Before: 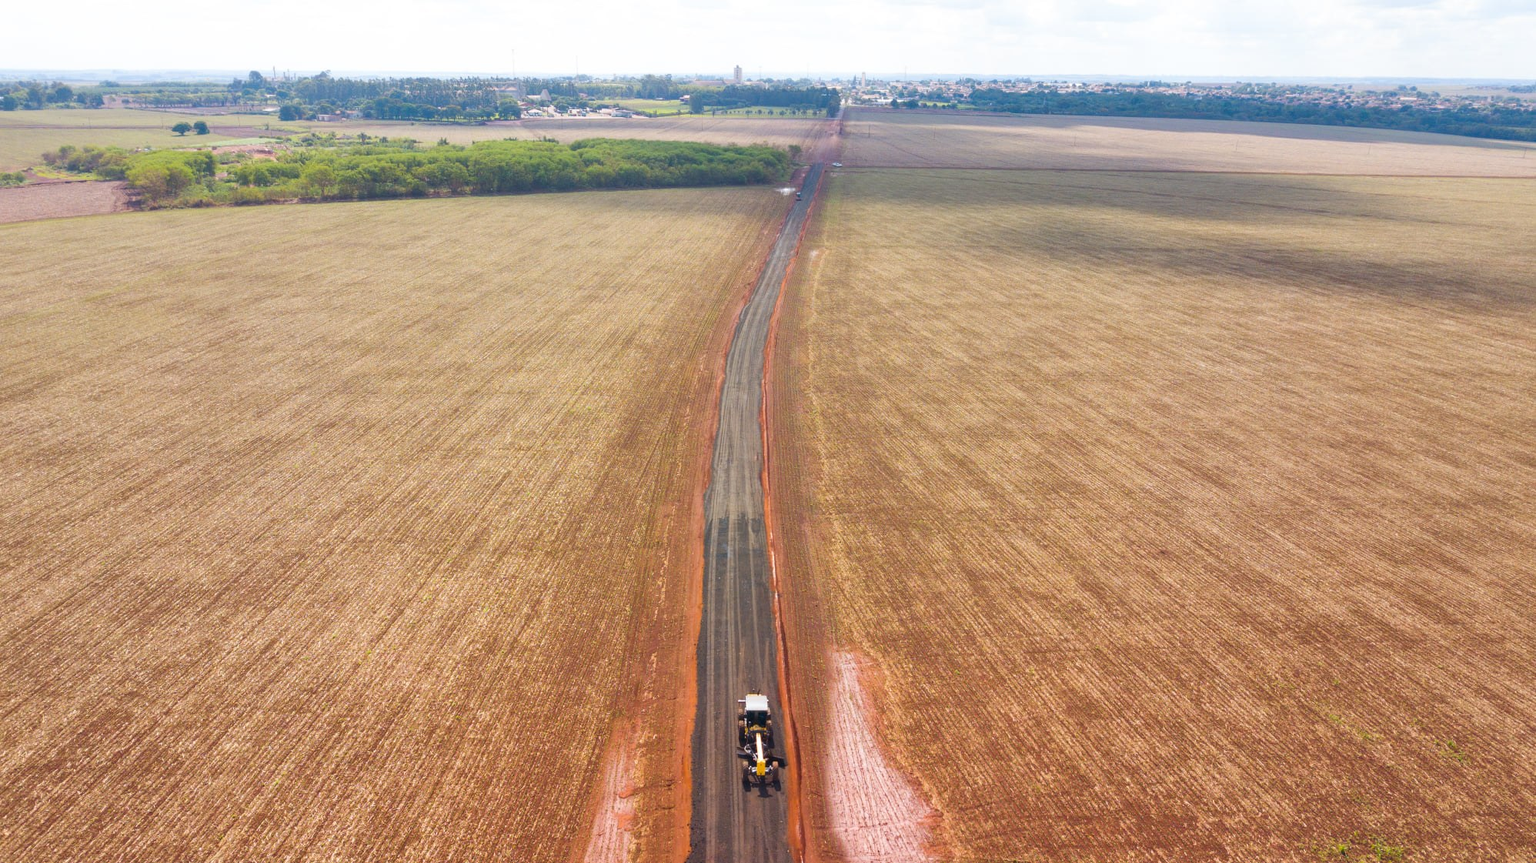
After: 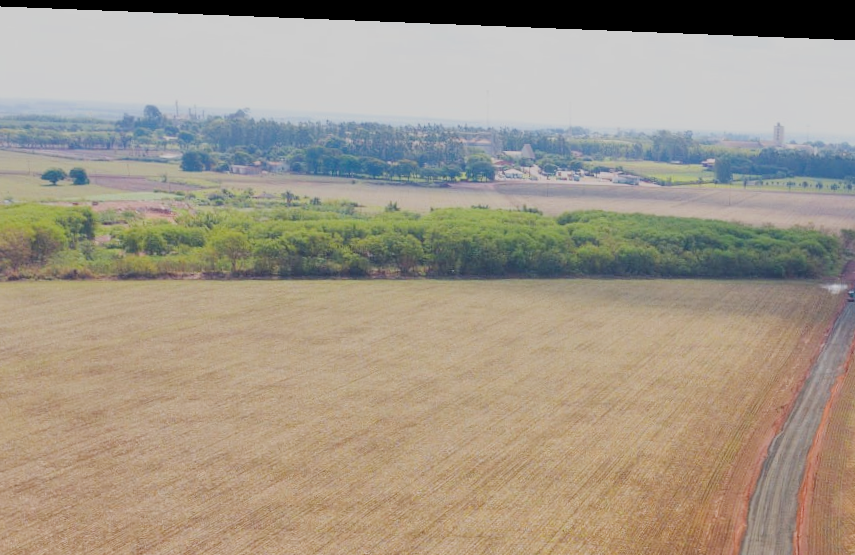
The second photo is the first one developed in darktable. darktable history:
crop and rotate: left 10.817%, top 0.062%, right 47.194%, bottom 53.626%
rotate and perspective: rotation 2.27°, automatic cropping off
filmic rgb: black relative exposure -6.98 EV, white relative exposure 5.63 EV, hardness 2.86
